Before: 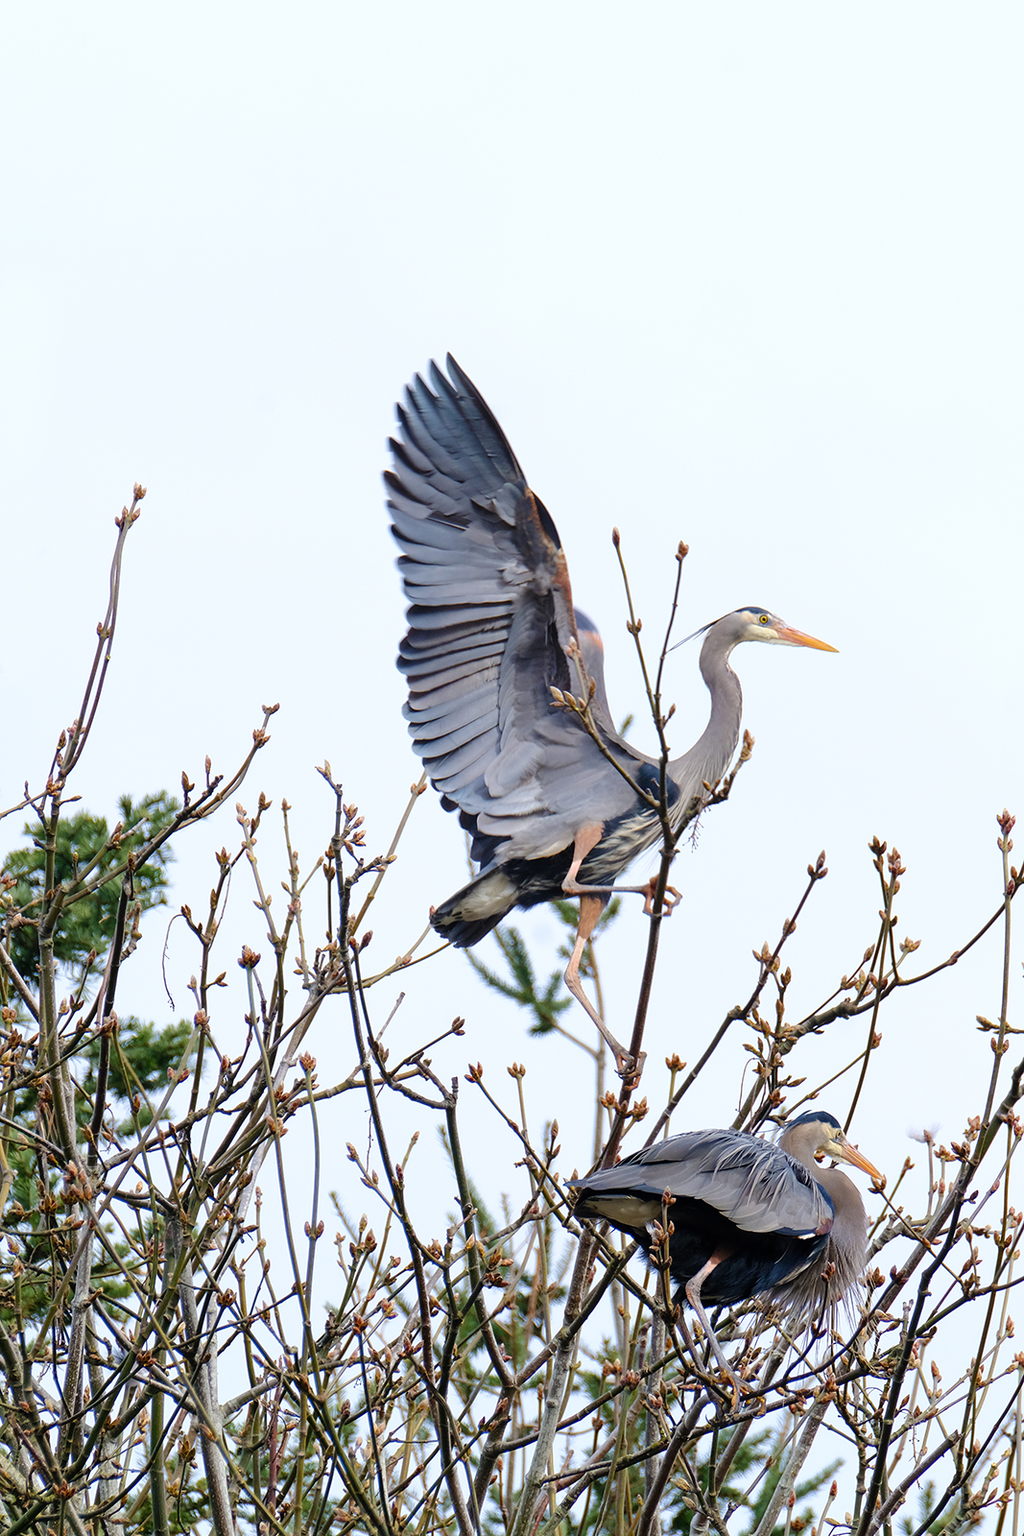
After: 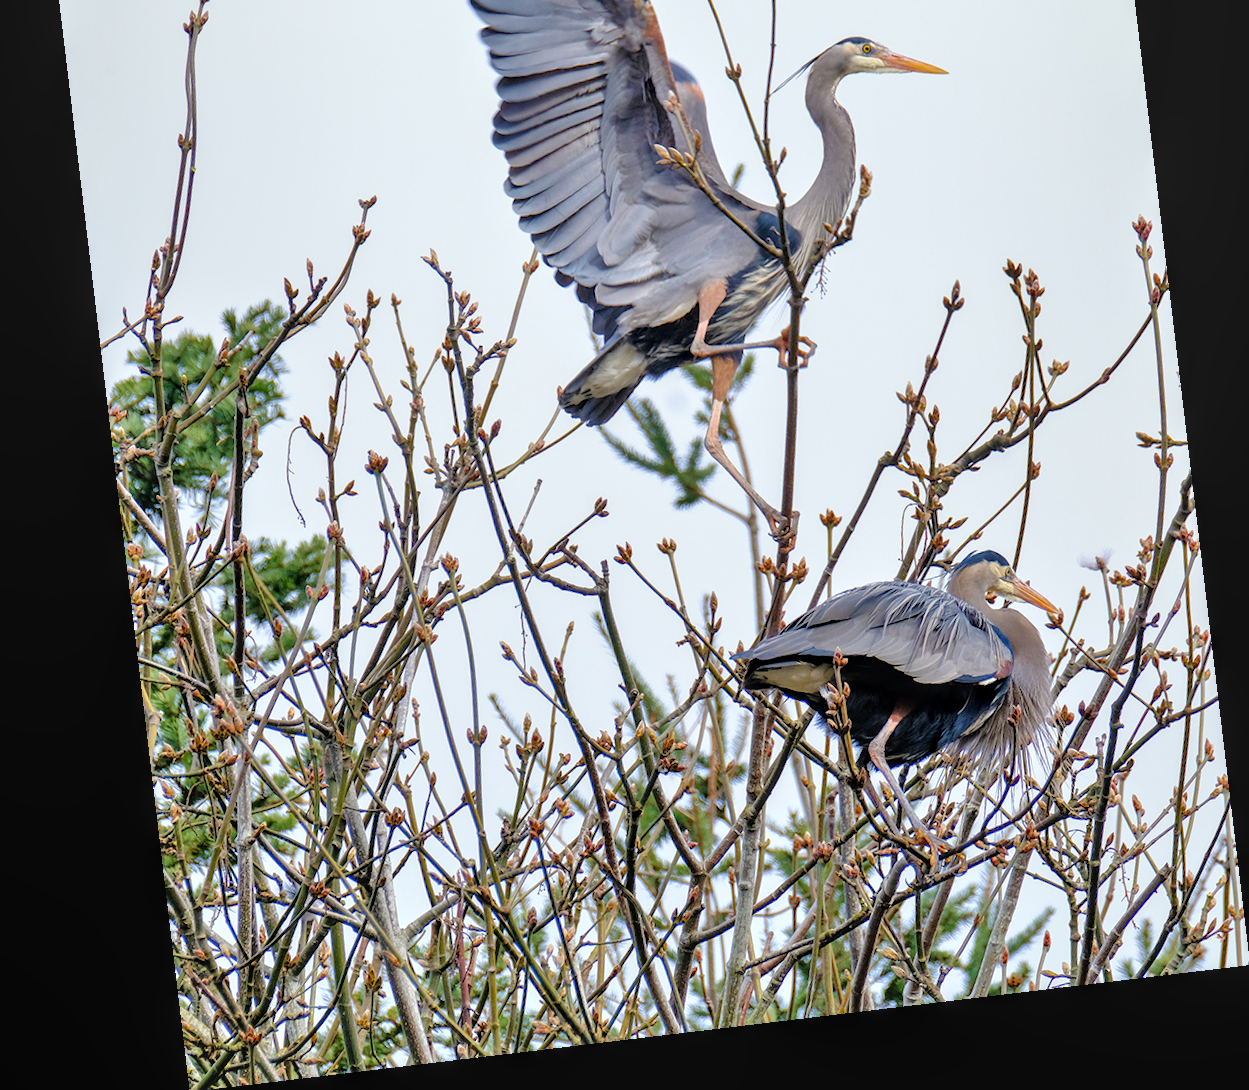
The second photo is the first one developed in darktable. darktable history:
local contrast: on, module defaults
tone equalizer: -7 EV 0.15 EV, -6 EV 0.6 EV, -5 EV 1.15 EV, -4 EV 1.33 EV, -3 EV 1.15 EV, -2 EV 0.6 EV, -1 EV 0.15 EV, mask exposure compensation -0.5 EV
crop and rotate: top 36.435%
rotate and perspective: rotation -6.83°, automatic cropping off
